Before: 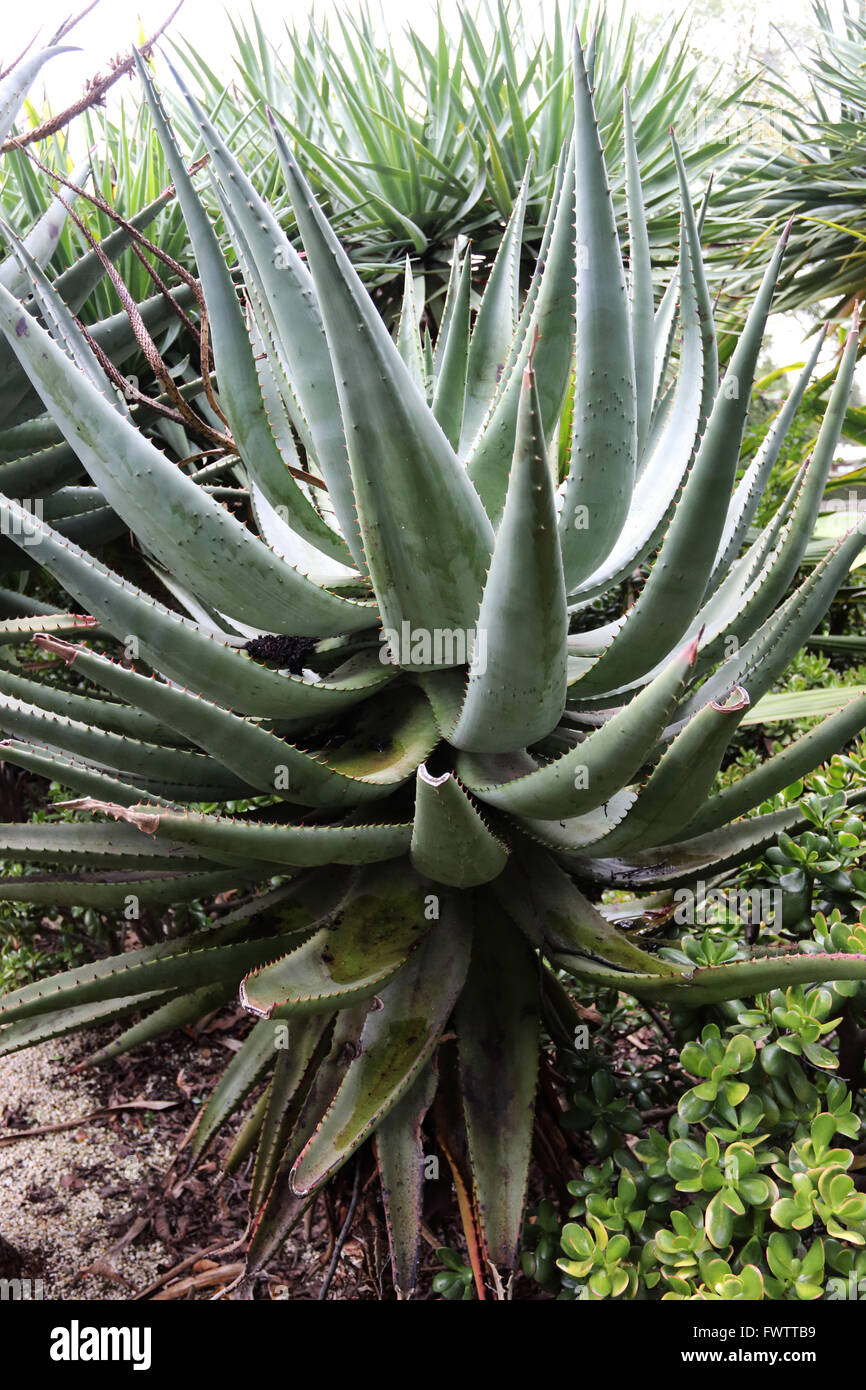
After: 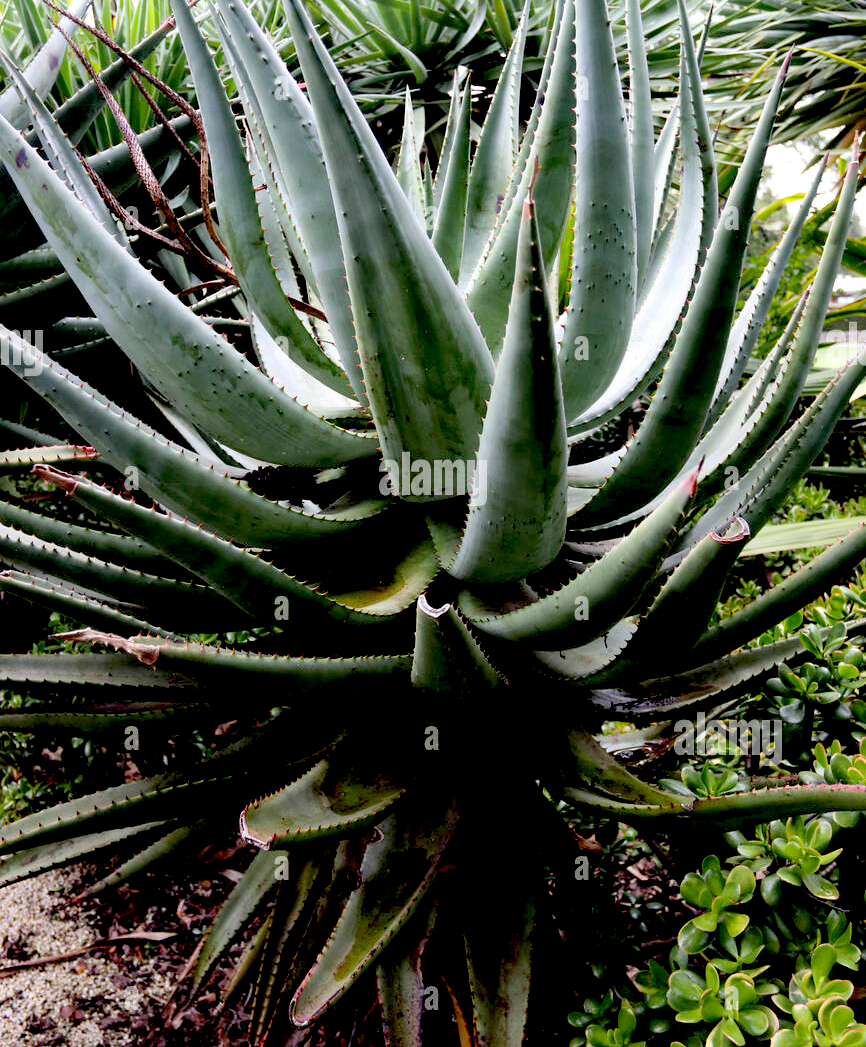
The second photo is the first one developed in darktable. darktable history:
crop and rotate: top 12.217%, bottom 12.459%
exposure: black level correction 0.047, exposure 0.013 EV, compensate exposure bias true, compensate highlight preservation false
